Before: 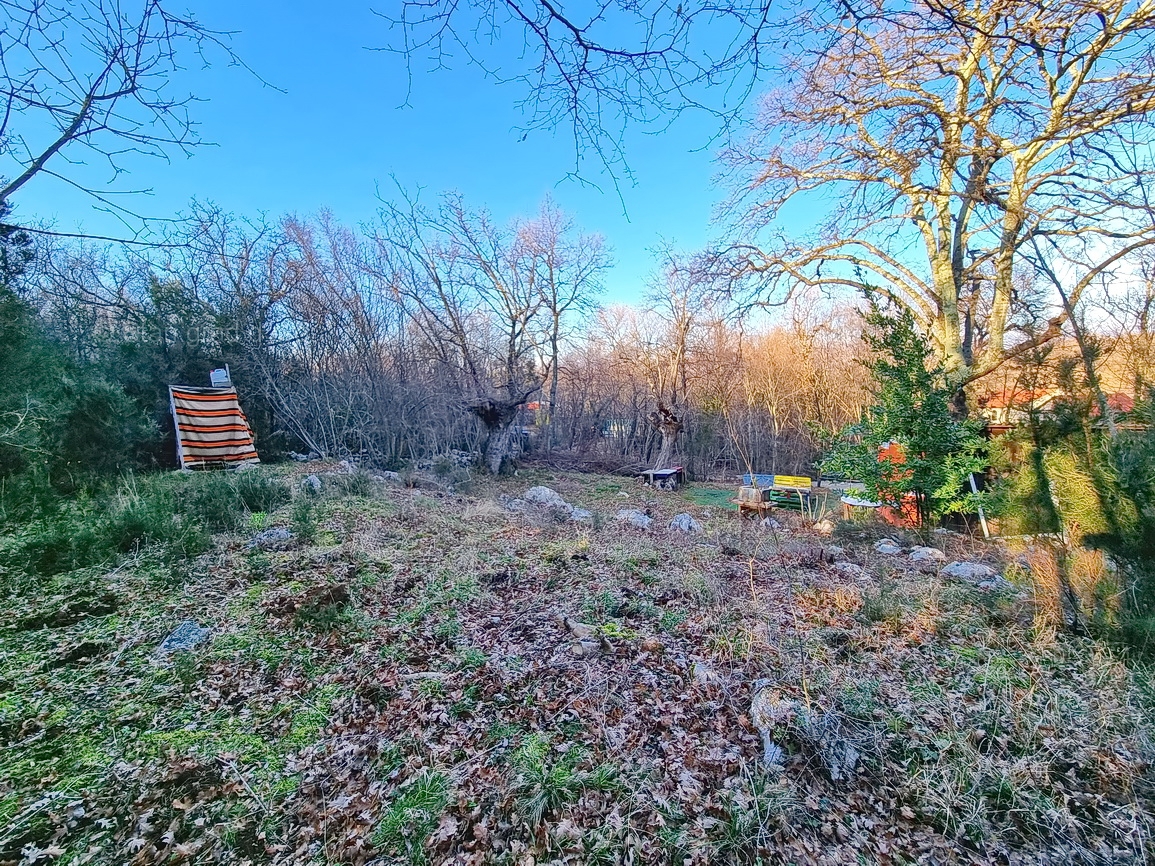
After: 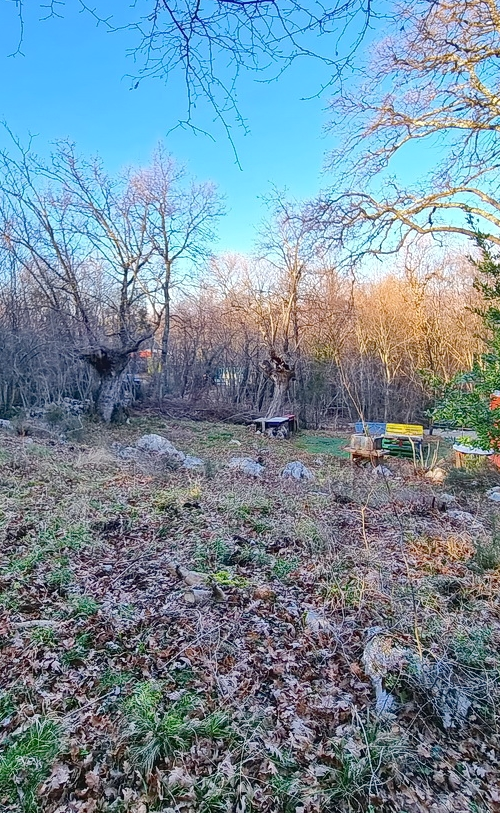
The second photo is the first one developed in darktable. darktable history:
tone equalizer: mask exposure compensation -0.496 EV
crop: left 33.629%, top 6.082%, right 23.046%
